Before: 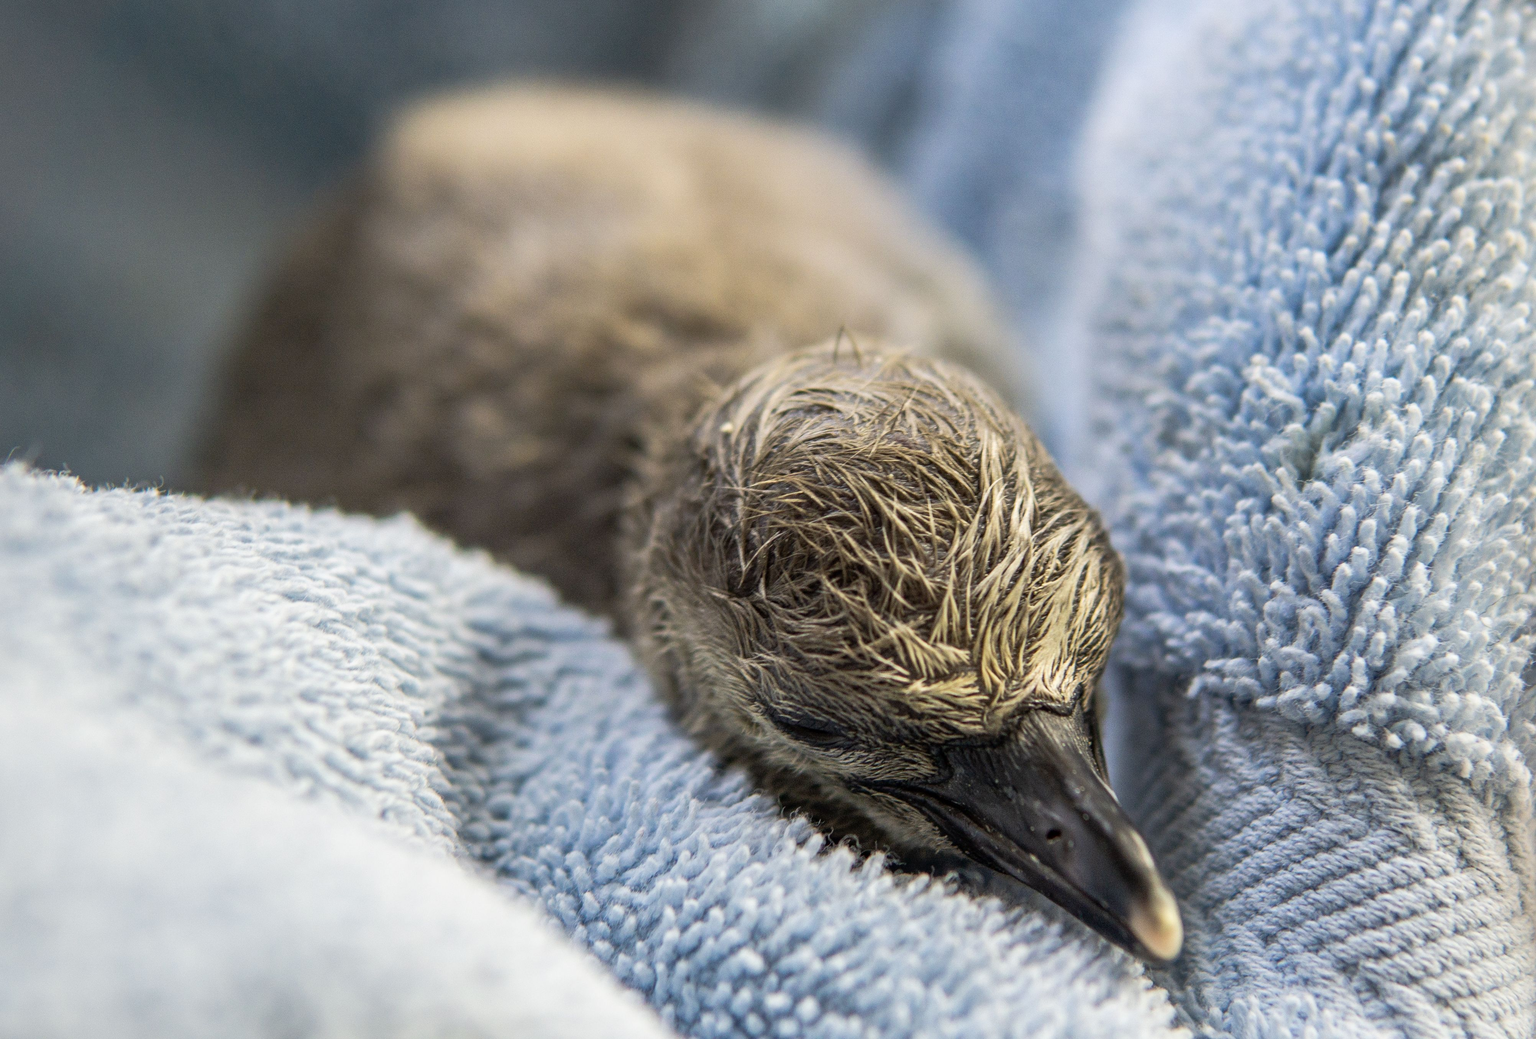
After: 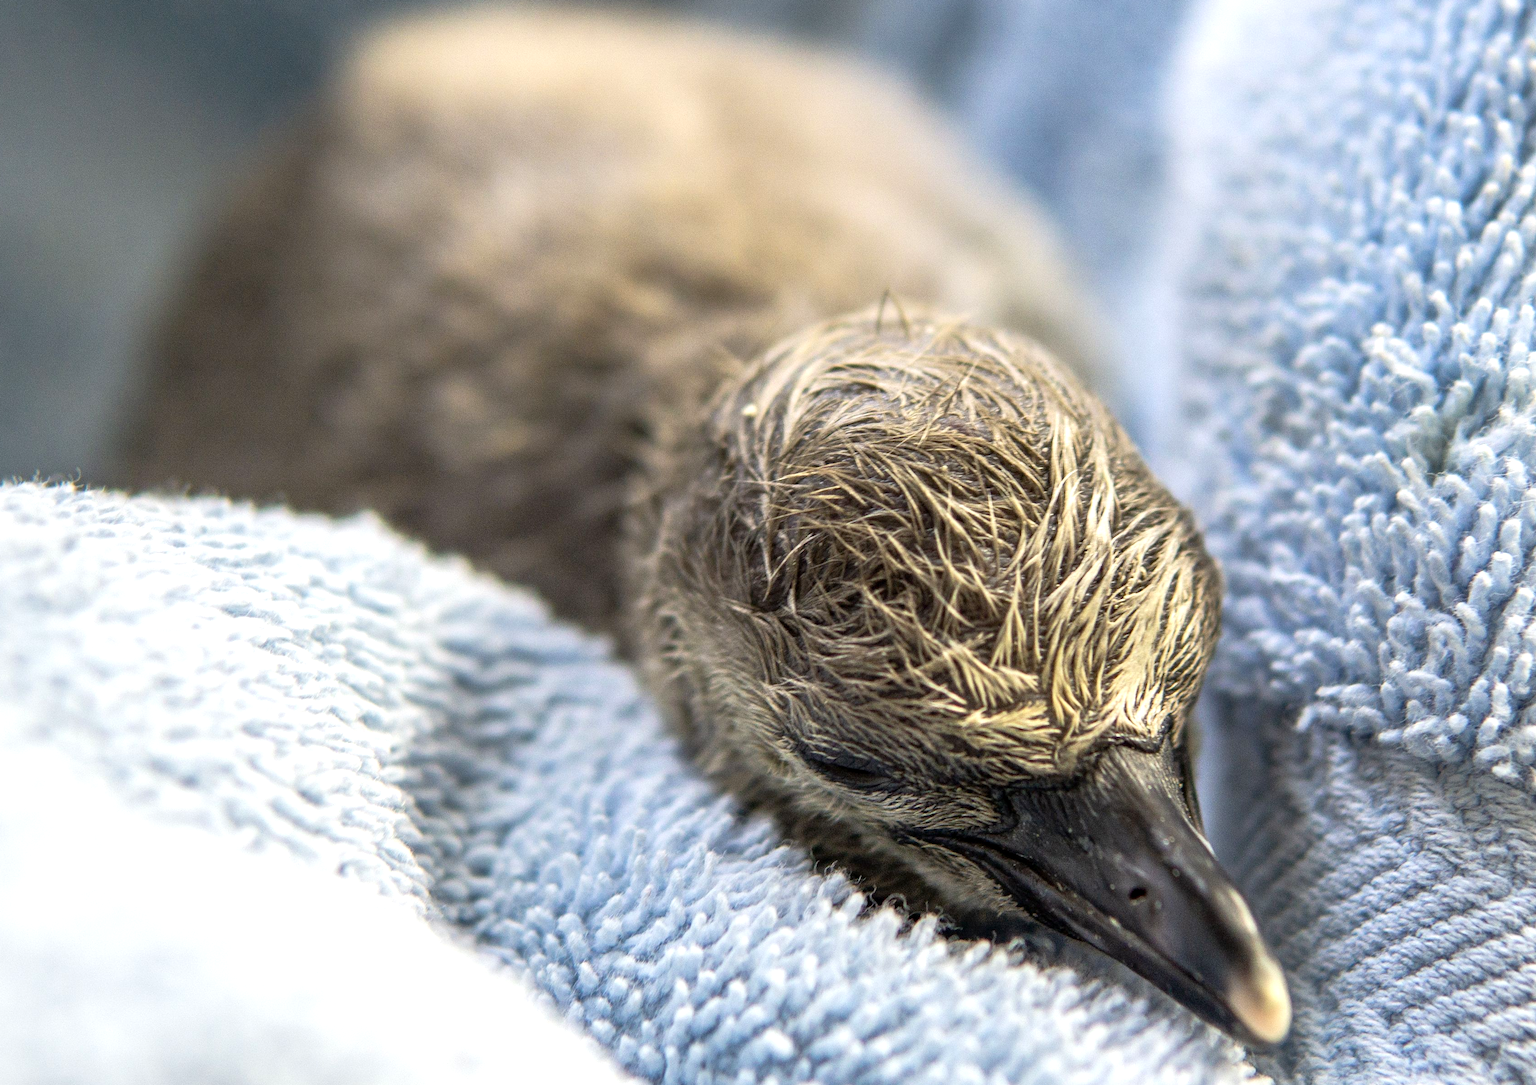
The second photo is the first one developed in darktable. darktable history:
crop: left 6.247%, top 7.95%, right 9.538%, bottom 4.066%
exposure: black level correction 0.001, exposure 0.498 EV, compensate highlight preservation false
